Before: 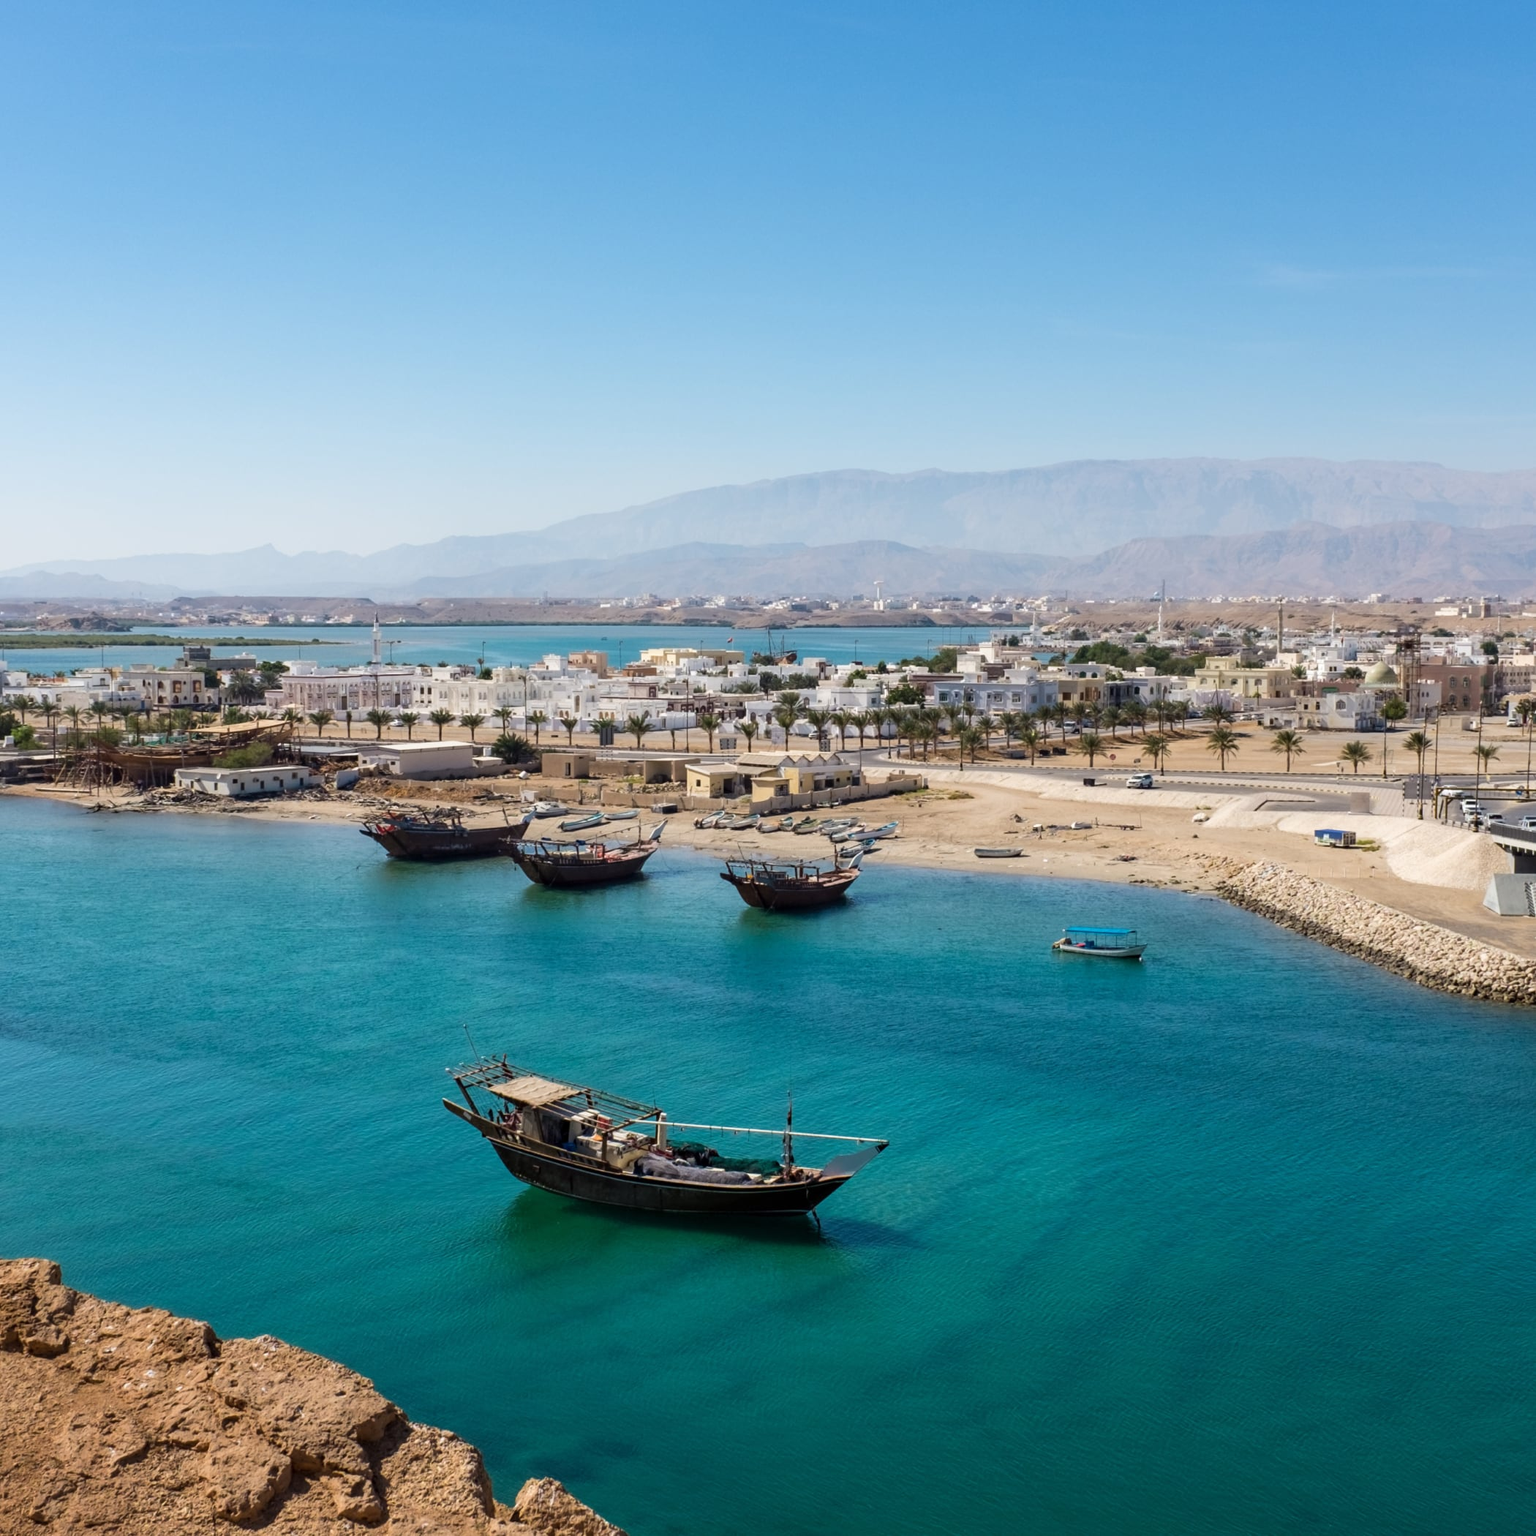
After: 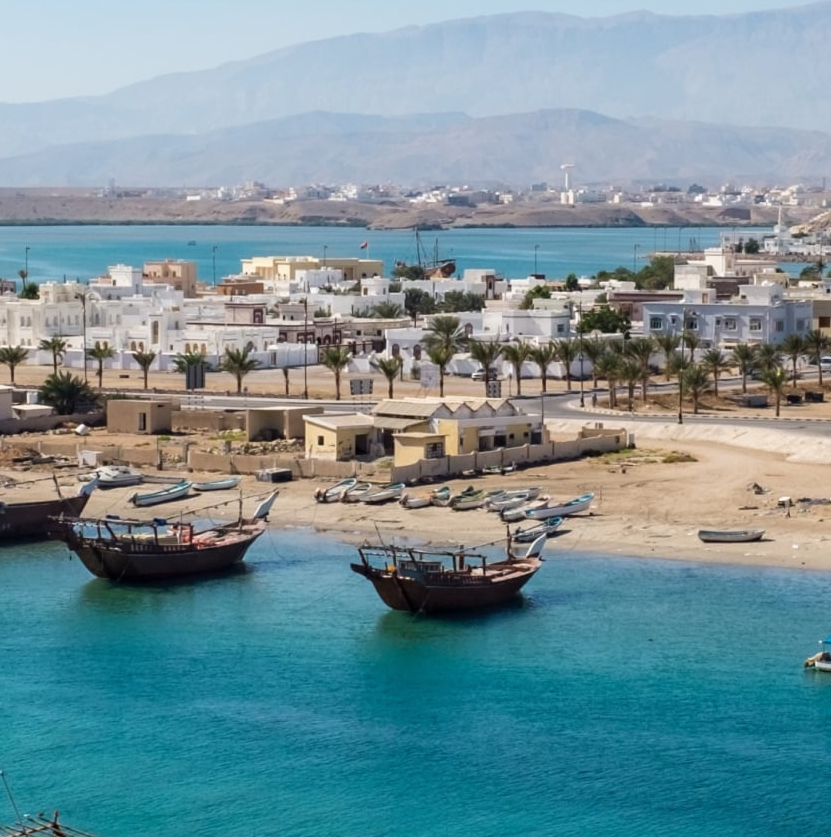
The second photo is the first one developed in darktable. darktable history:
crop: left 30.205%, top 30.015%, right 30.189%, bottom 30.104%
